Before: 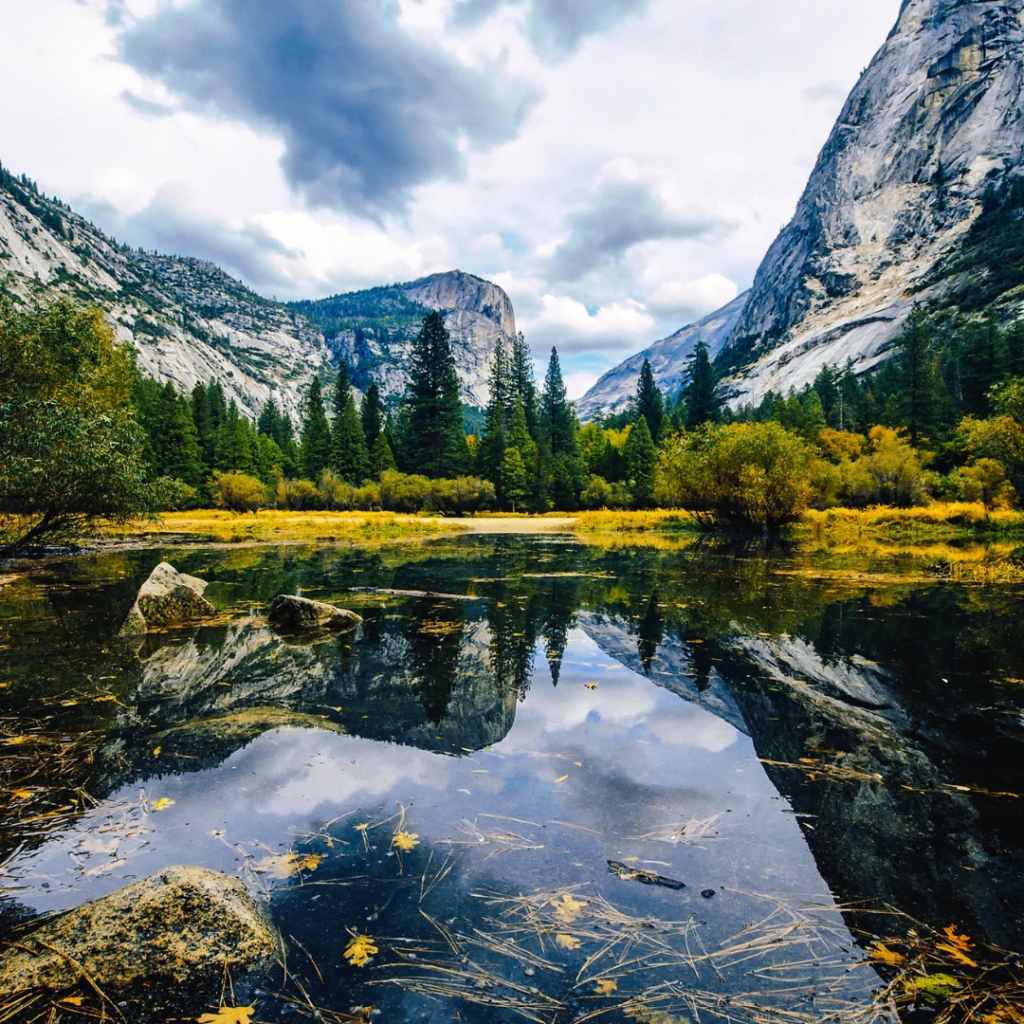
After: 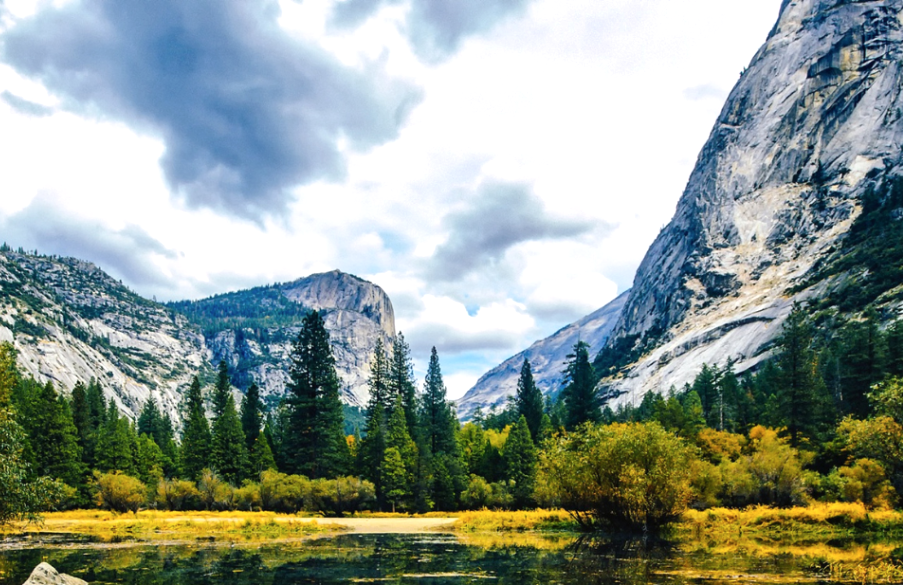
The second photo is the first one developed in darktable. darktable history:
crop and rotate: left 11.812%, bottom 42.776%
shadows and highlights: radius 44.78, white point adjustment 6.64, compress 79.65%, highlights color adjustment 78.42%, soften with gaussian
